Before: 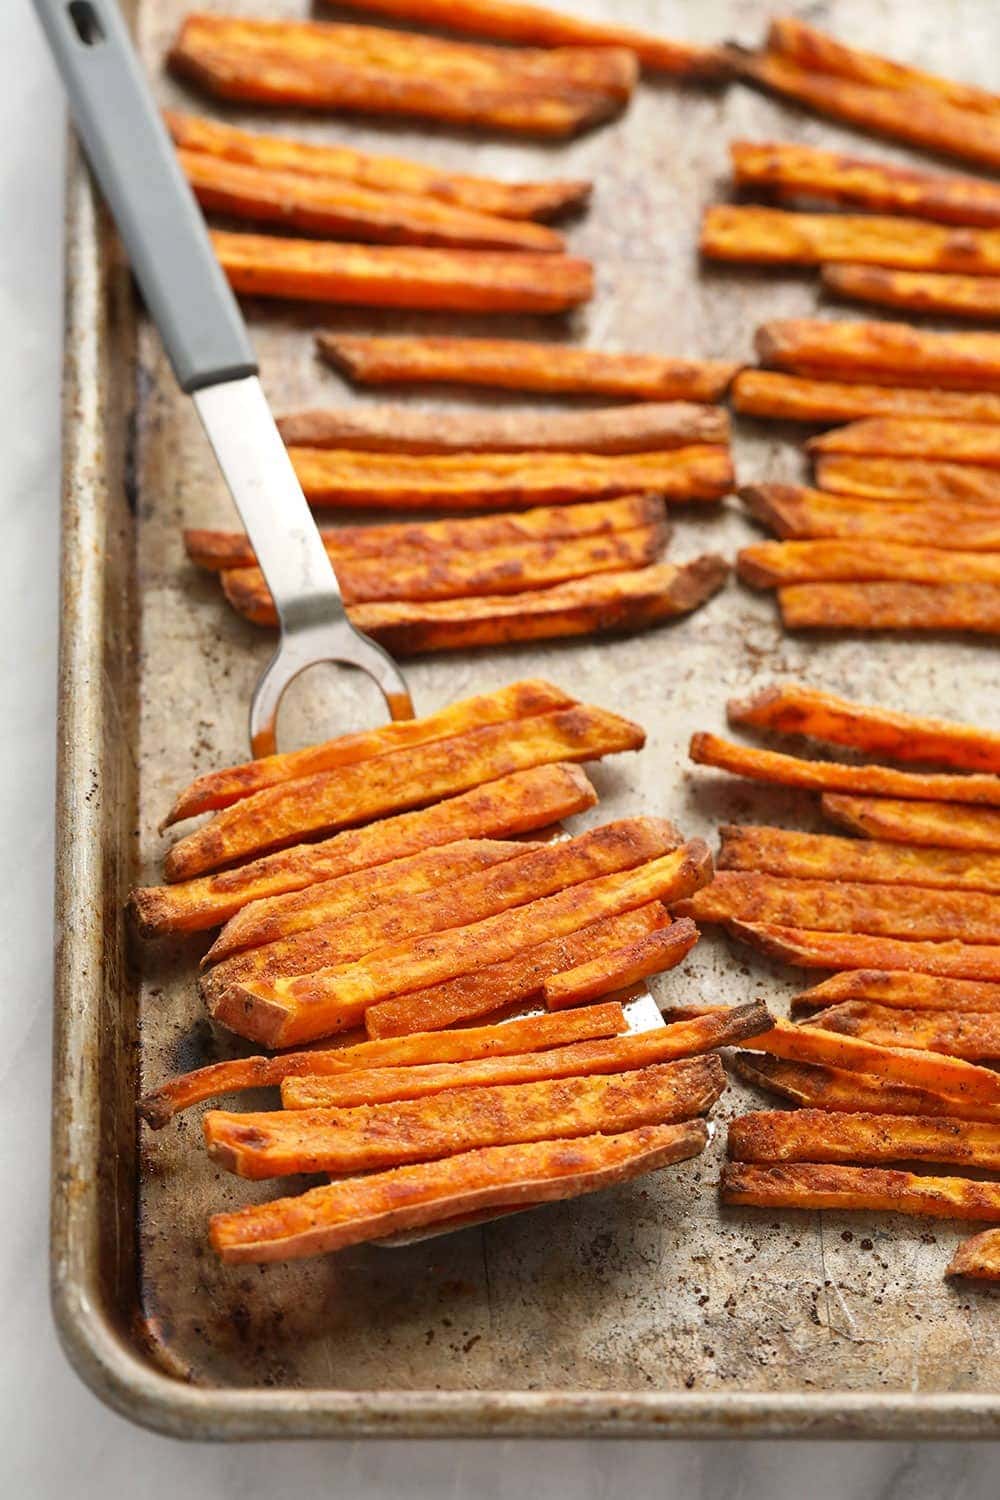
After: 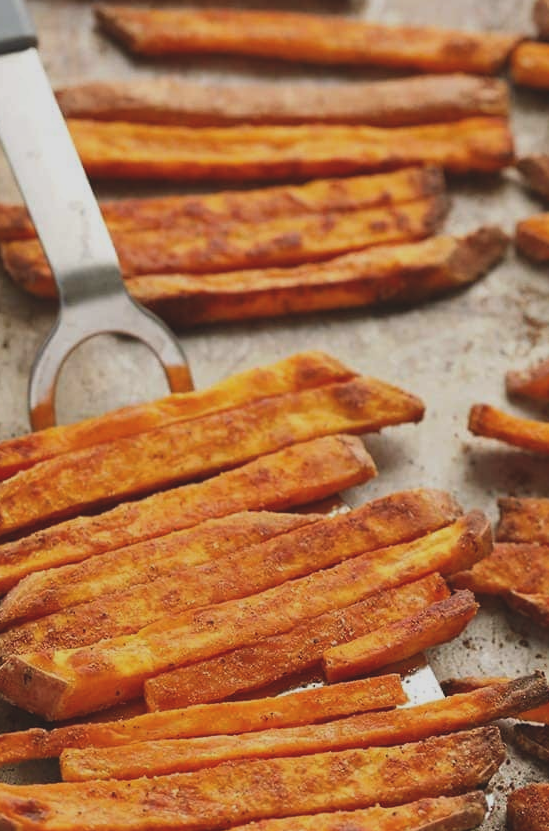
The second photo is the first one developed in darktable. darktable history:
crop and rotate: left 22.157%, top 21.898%, right 22.844%, bottom 22.644%
exposure: black level correction -0.015, exposure -0.512 EV, compensate exposure bias true, compensate highlight preservation false
tone equalizer: edges refinement/feathering 500, mask exposure compensation -1.57 EV, preserve details no
